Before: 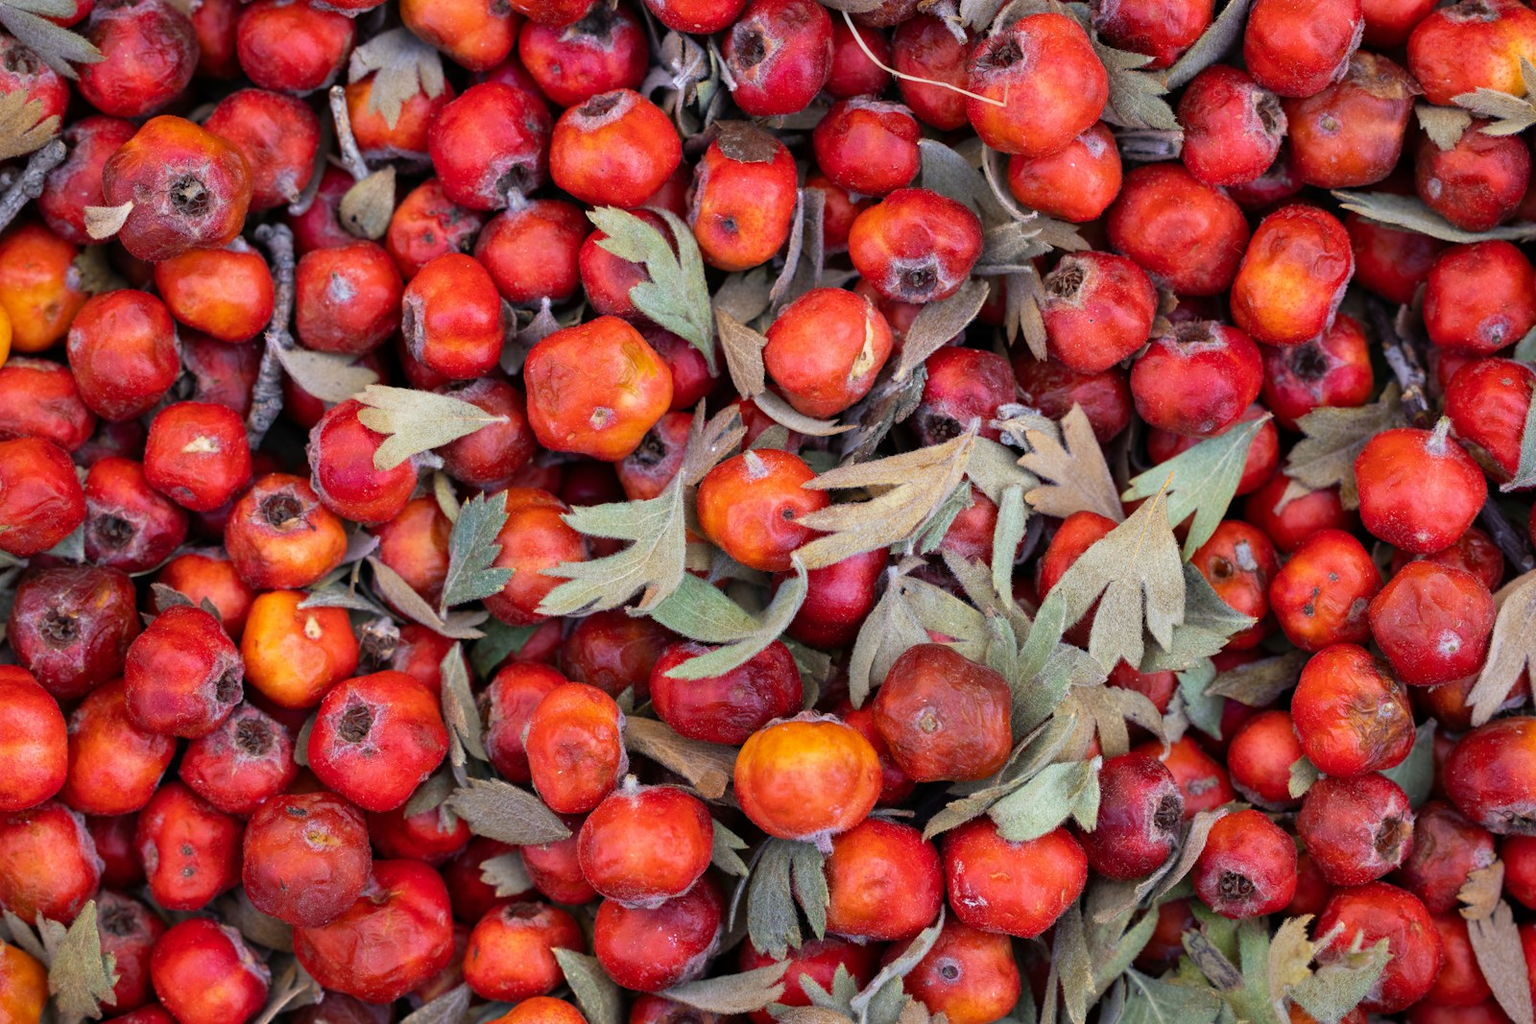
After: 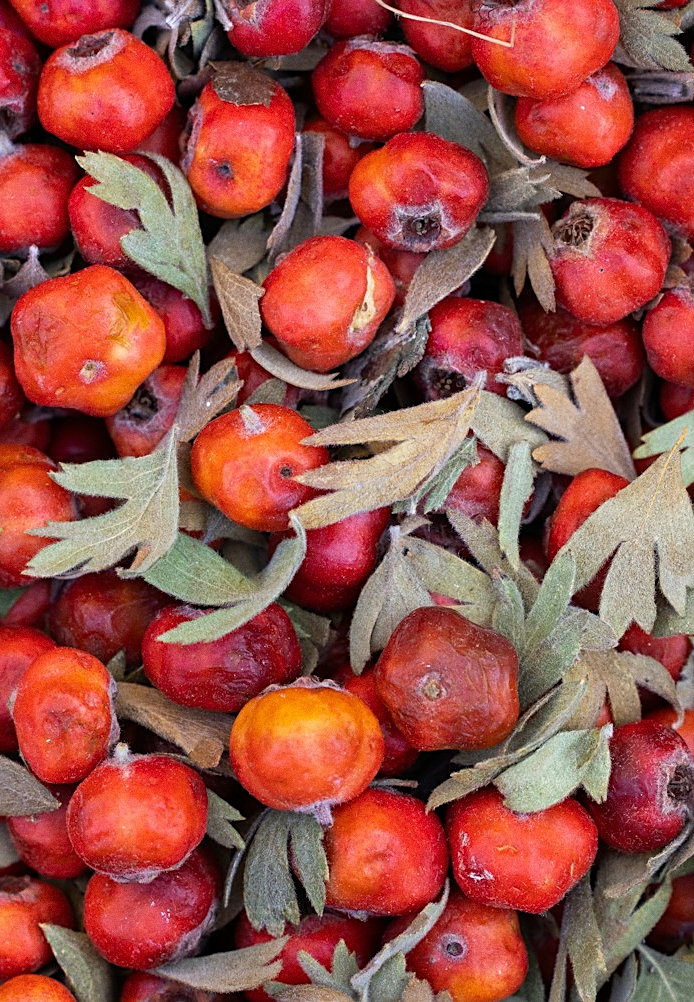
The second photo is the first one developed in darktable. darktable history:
sharpen: on, module defaults
crop: left 33.452%, top 6.025%, right 23.155%
tone equalizer: on, module defaults
grain: coarseness 7.08 ISO, strength 21.67%, mid-tones bias 59.58%
